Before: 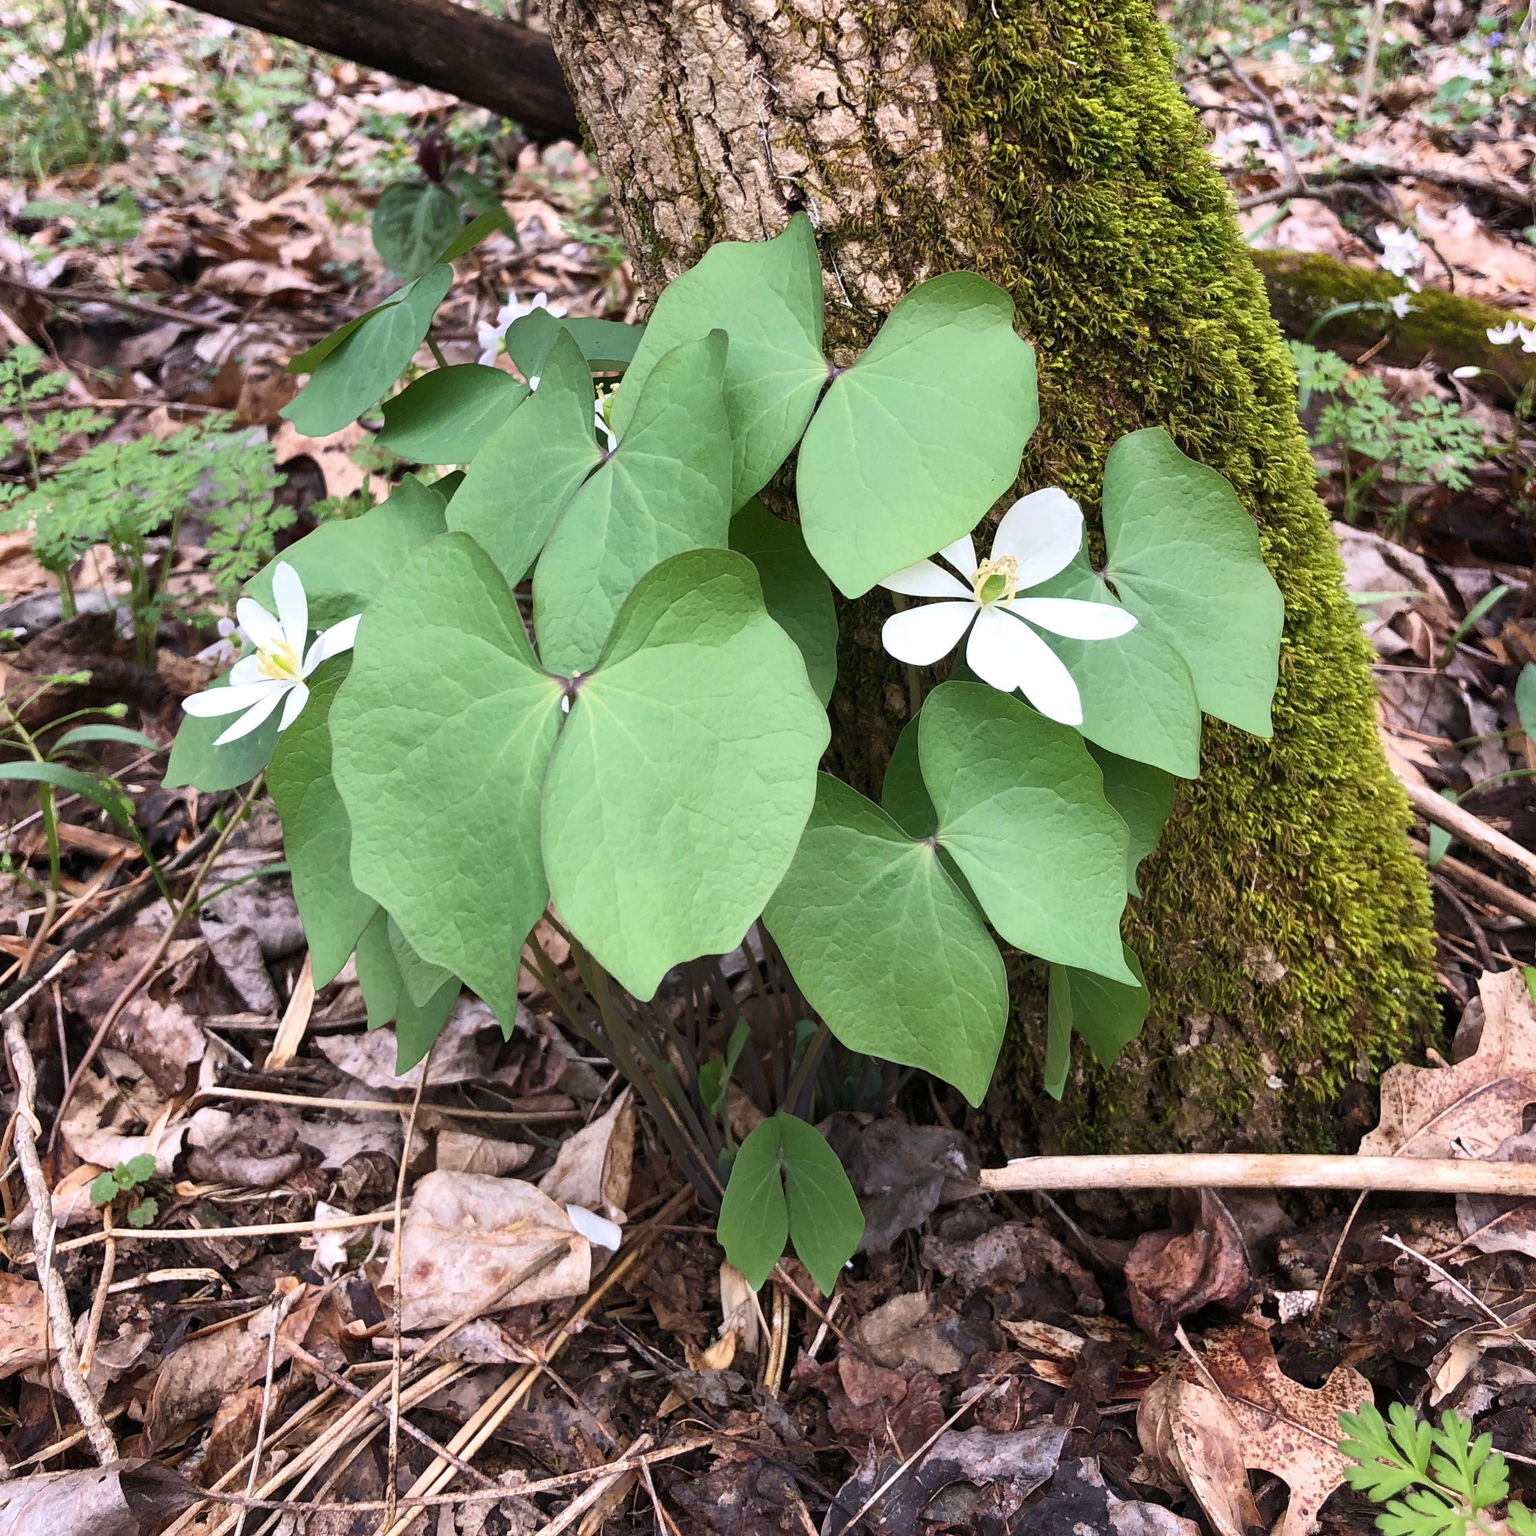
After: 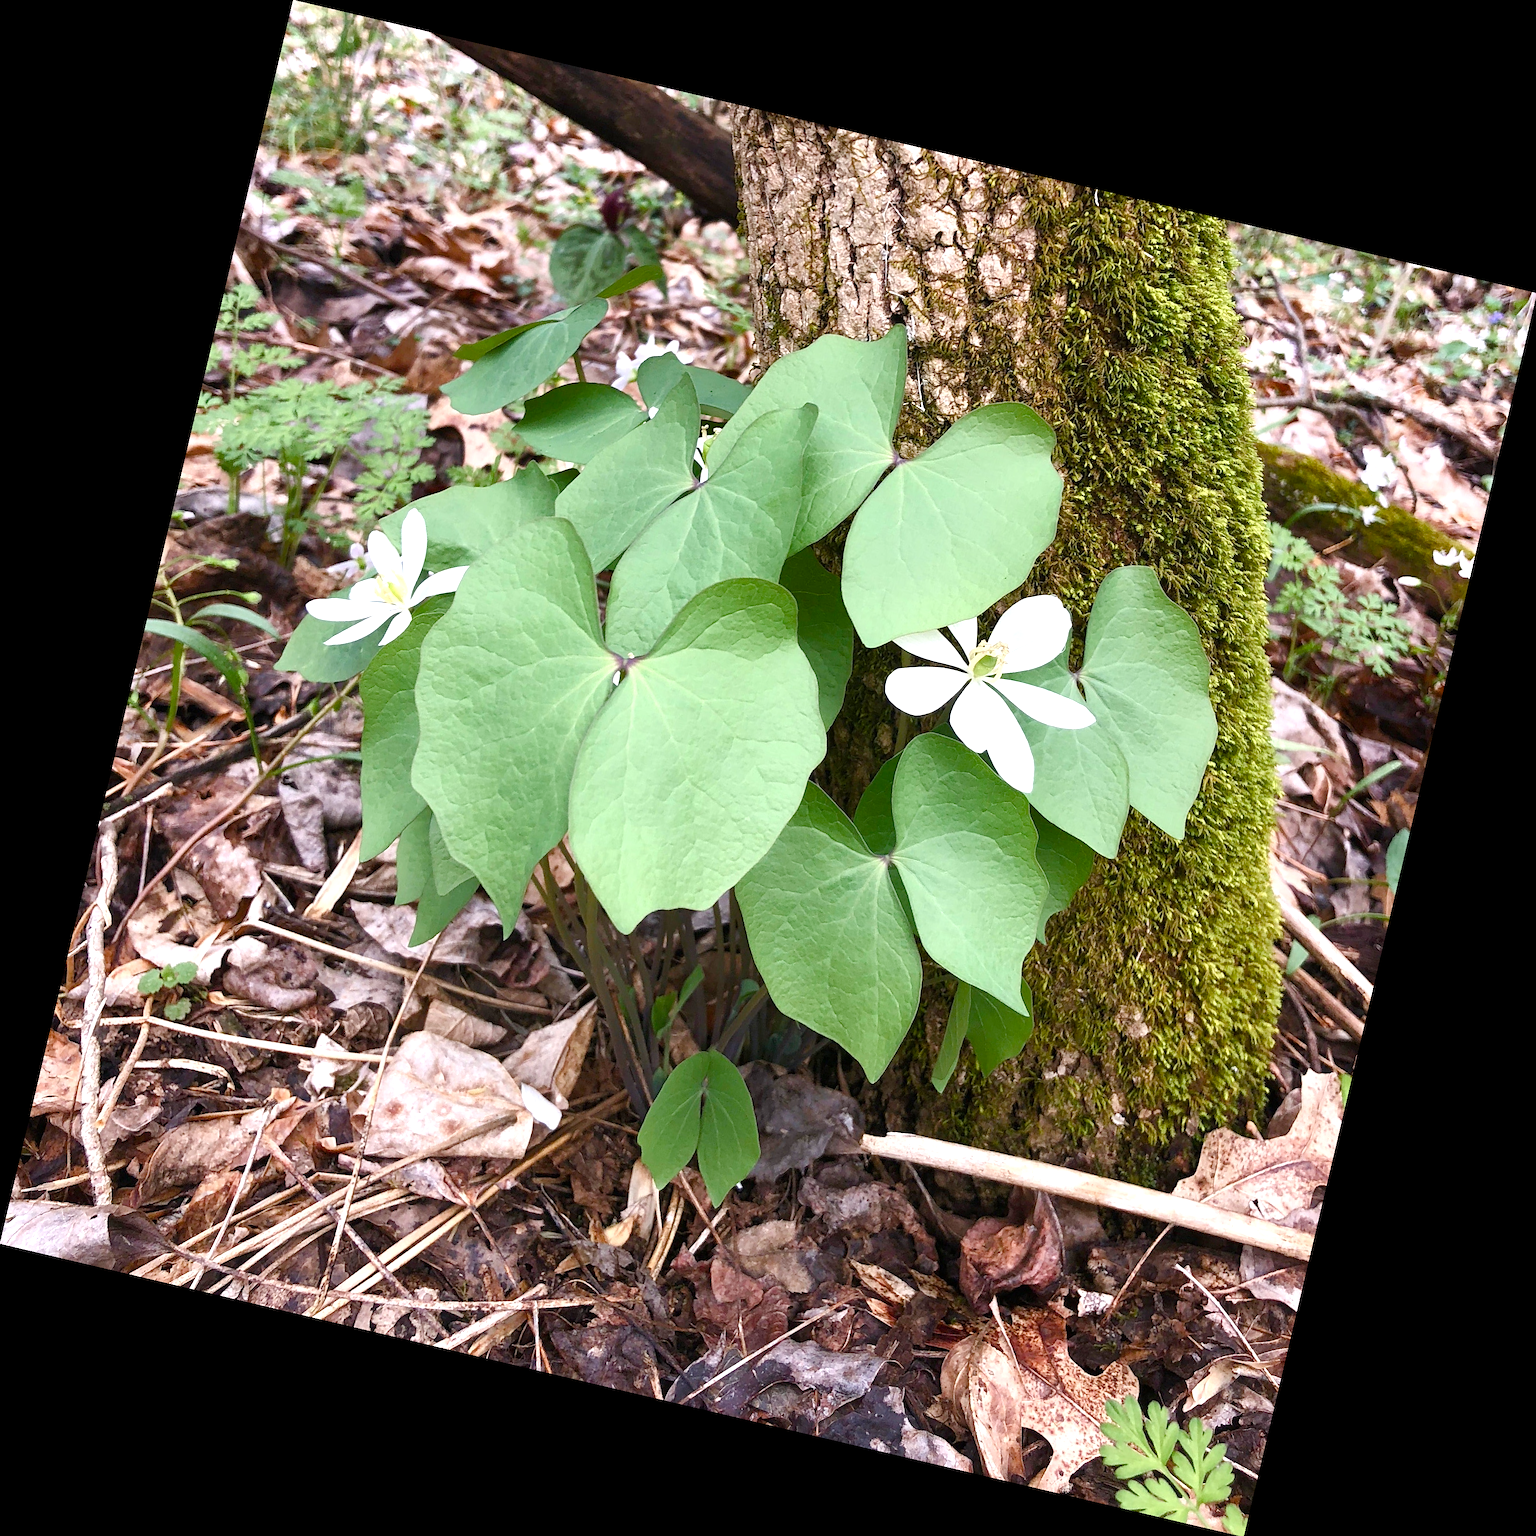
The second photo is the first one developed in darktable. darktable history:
sharpen: amount 0.2
rotate and perspective: rotation 13.27°, automatic cropping off
color balance rgb: perceptual saturation grading › global saturation 20%, perceptual saturation grading › highlights -50%, perceptual saturation grading › shadows 30%, perceptual brilliance grading › global brilliance 10%, perceptual brilliance grading › shadows 15%
